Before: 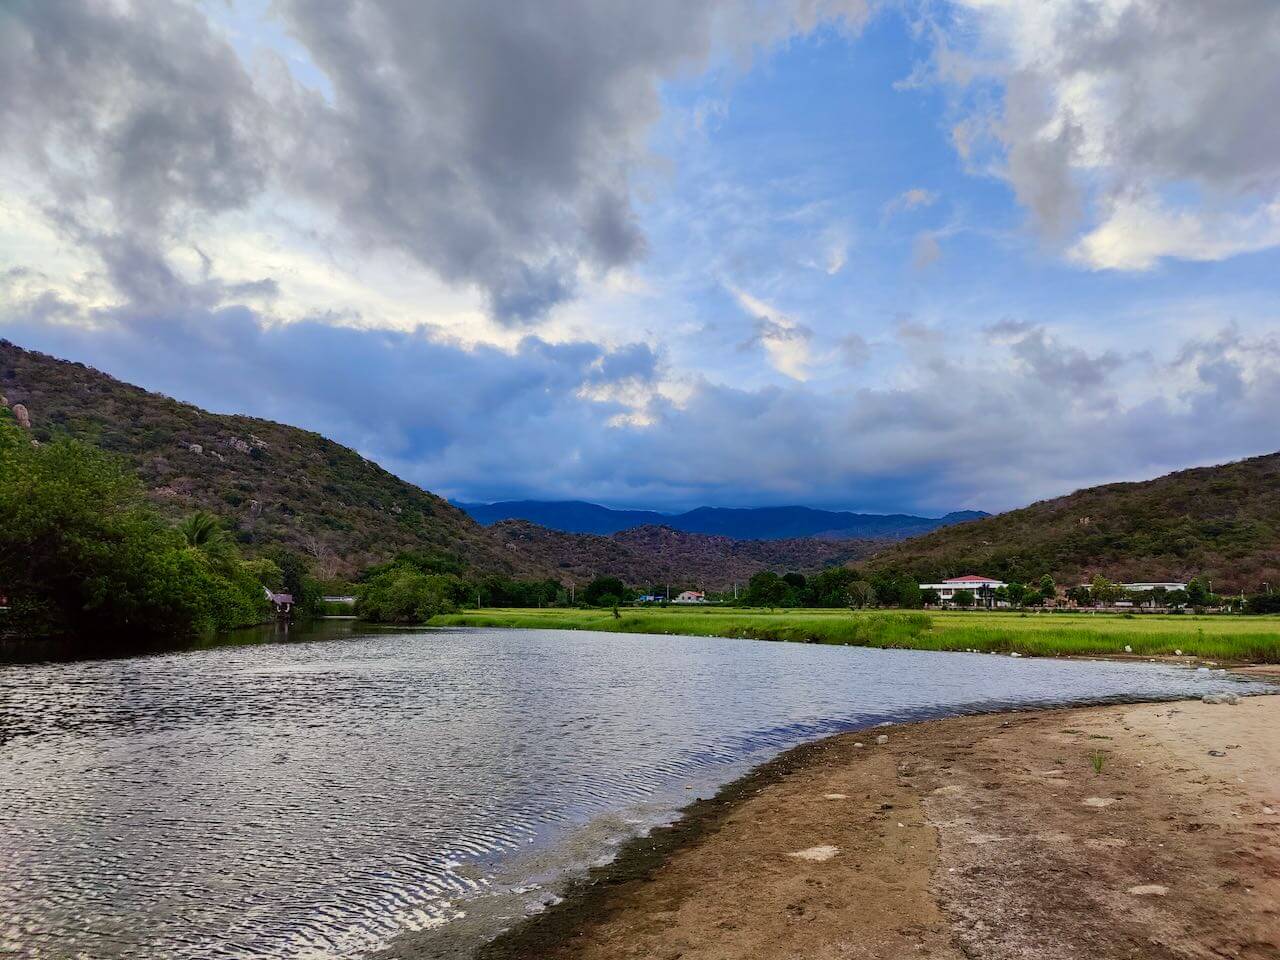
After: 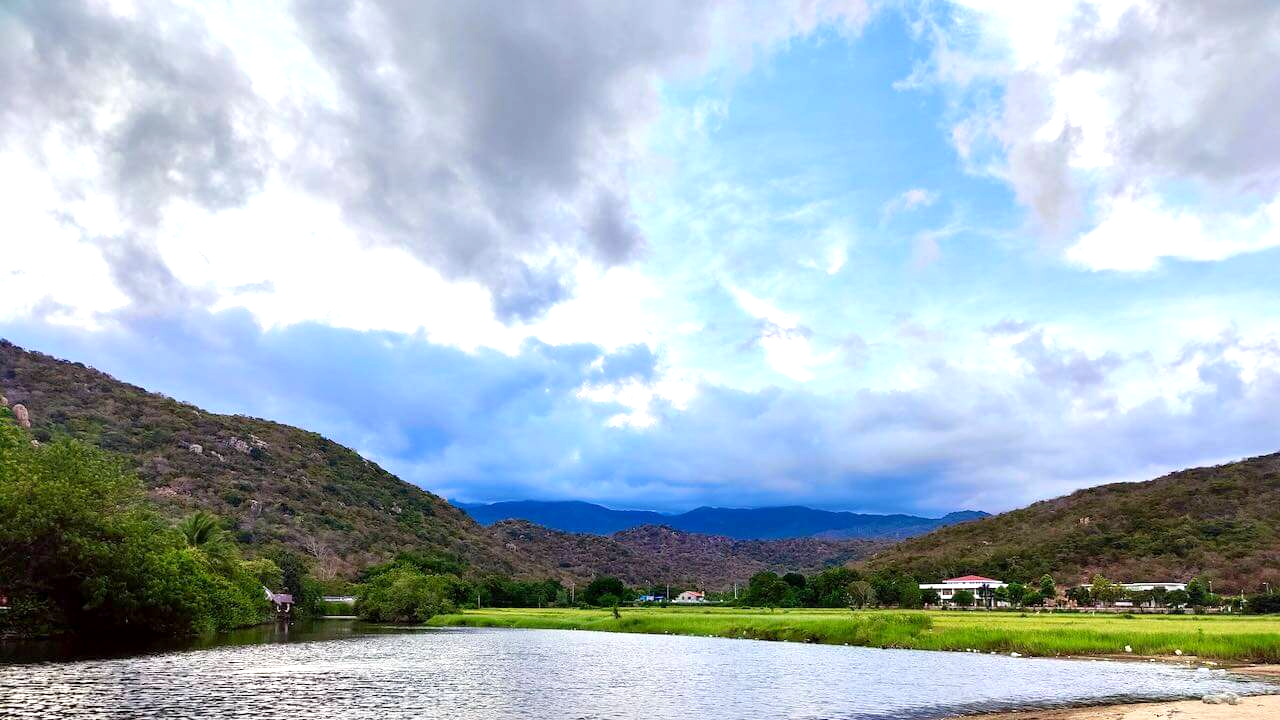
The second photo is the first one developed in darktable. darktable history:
crop: bottom 24.967%
exposure: black level correction 0.001, exposure 0.955 EV, compensate exposure bias true, compensate highlight preservation false
